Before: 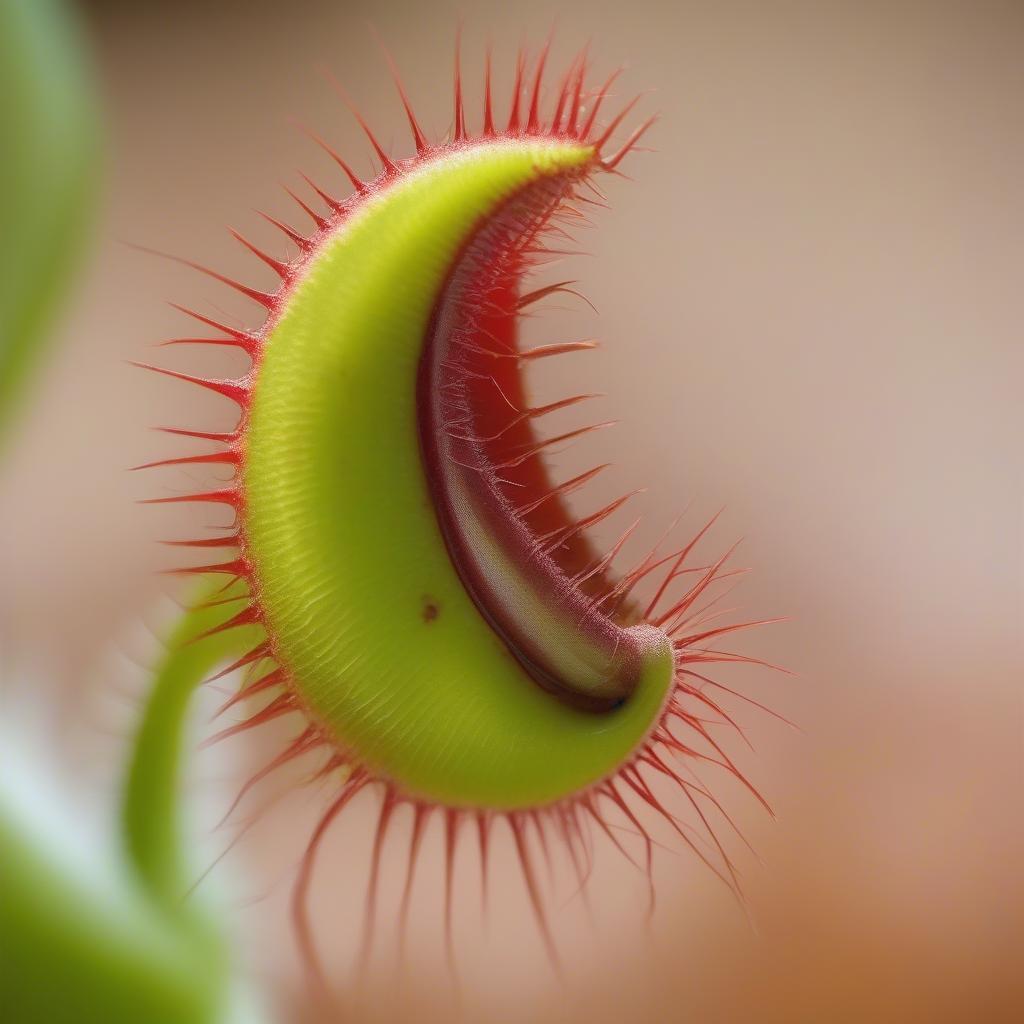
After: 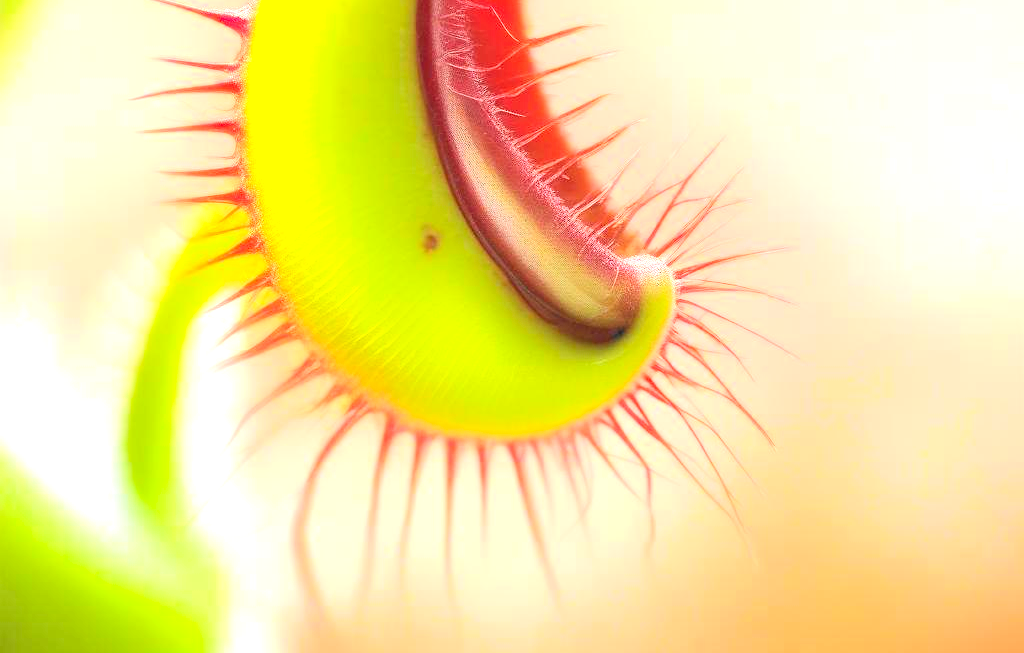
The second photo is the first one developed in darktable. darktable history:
exposure: black level correction 0, exposure 1.759 EV, compensate highlight preservation false
crop and rotate: top 36.219%
contrast brightness saturation: contrast 0.197, brightness 0.17, saturation 0.229
